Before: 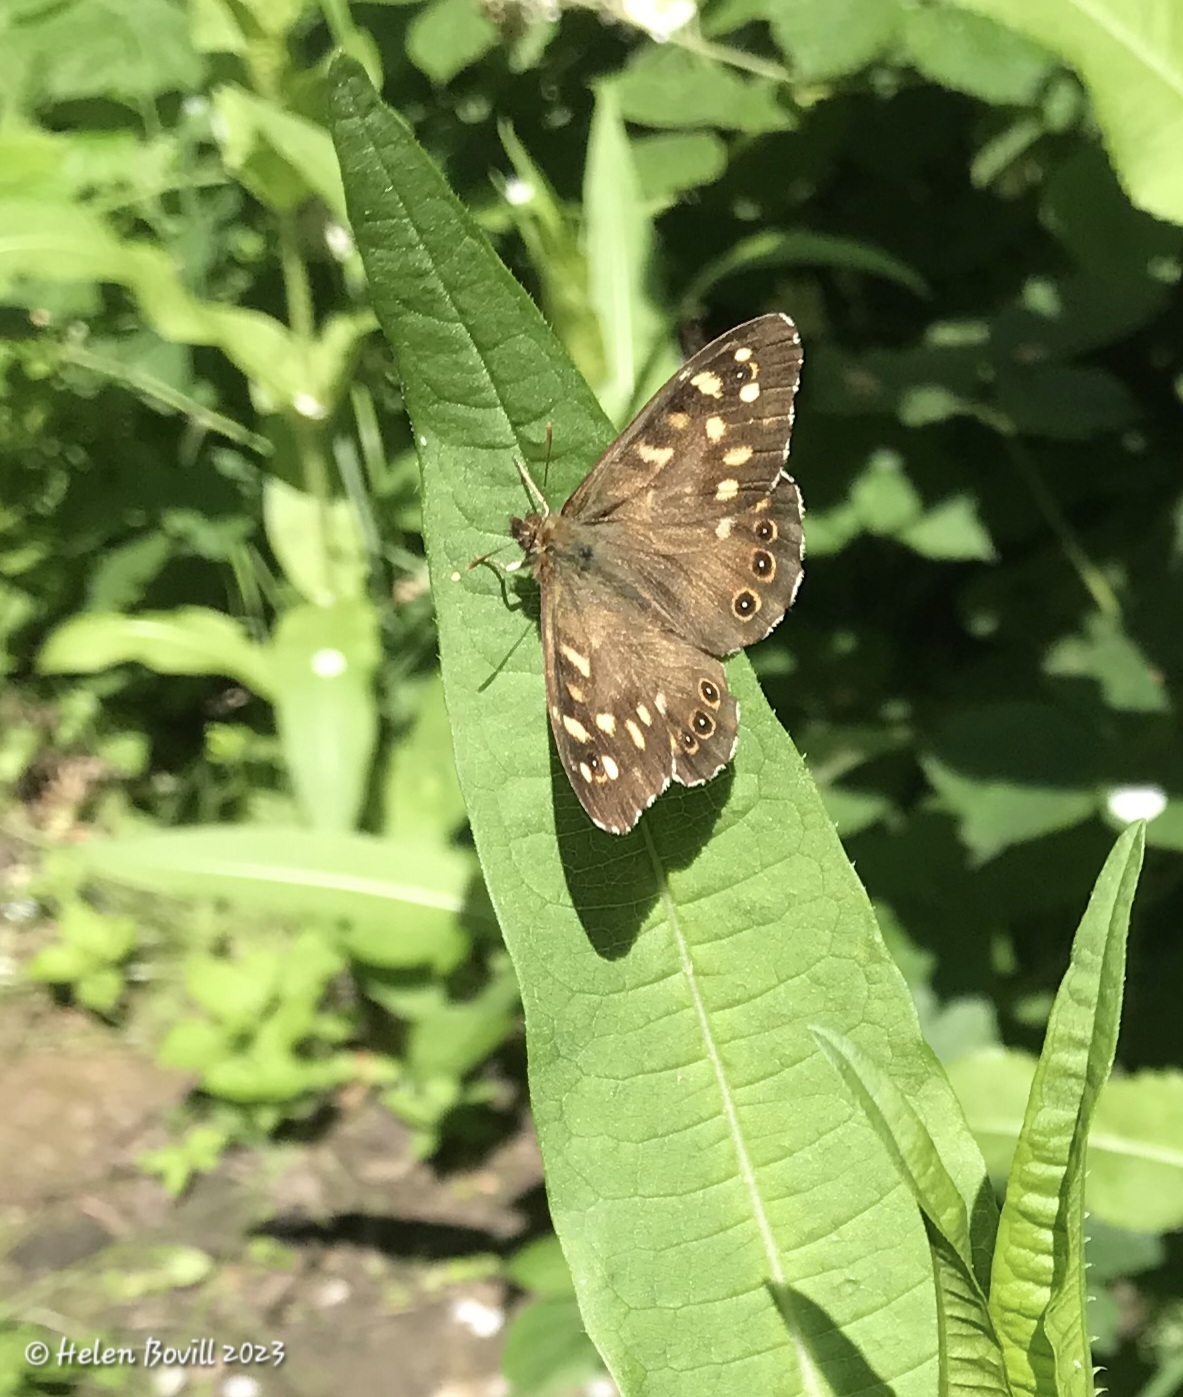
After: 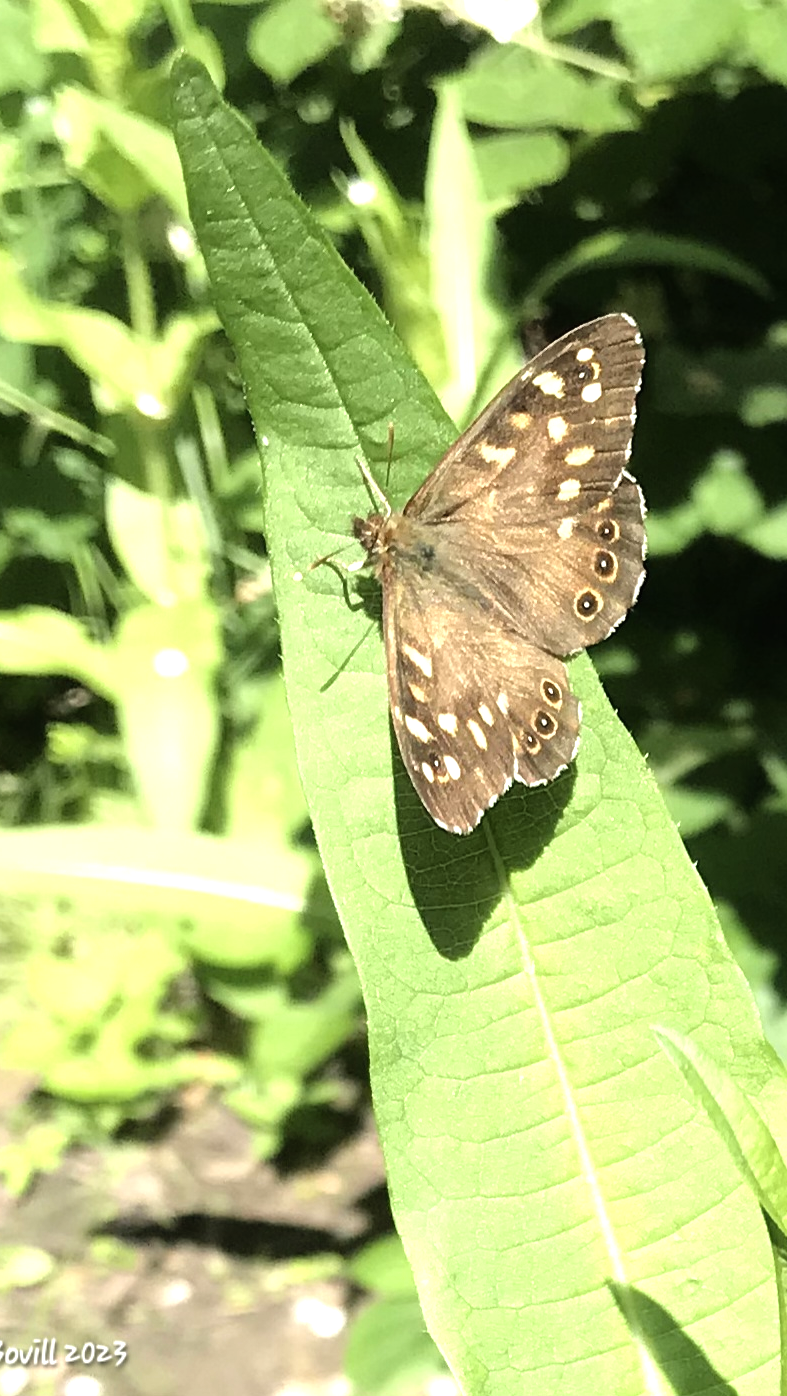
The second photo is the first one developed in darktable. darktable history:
crop and rotate: left 13.364%, right 20.03%
tone equalizer: -8 EV -0.727 EV, -7 EV -0.697 EV, -6 EV -0.627 EV, -5 EV -0.421 EV, -3 EV 0.39 EV, -2 EV 0.6 EV, -1 EV 0.692 EV, +0 EV 0.766 EV
contrast equalizer: y [[0.5, 0.488, 0.462, 0.461, 0.491, 0.5], [0.5 ×6], [0.5 ×6], [0 ×6], [0 ×6]], mix 0.299
